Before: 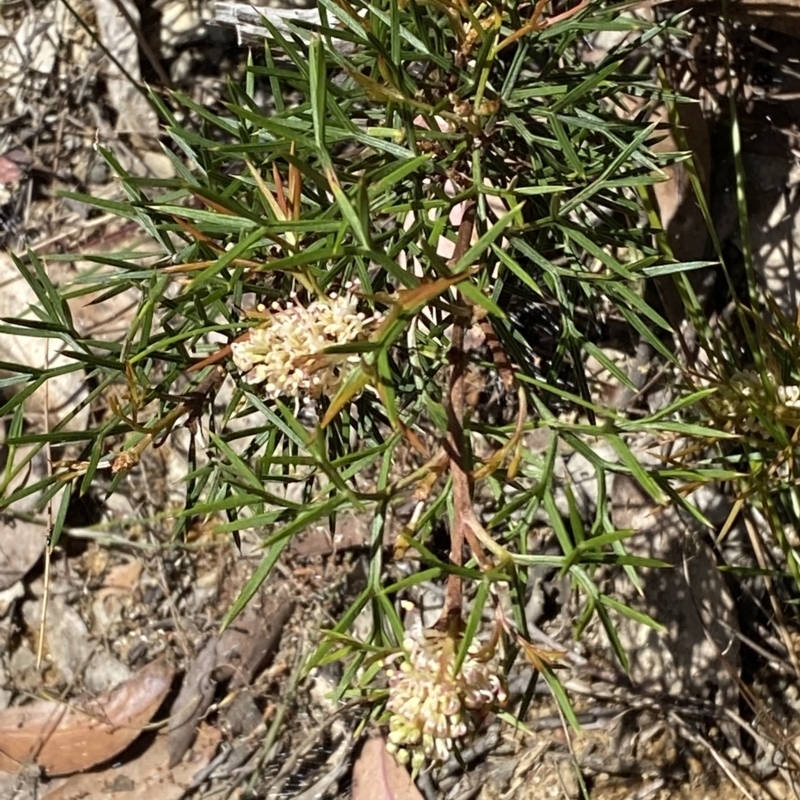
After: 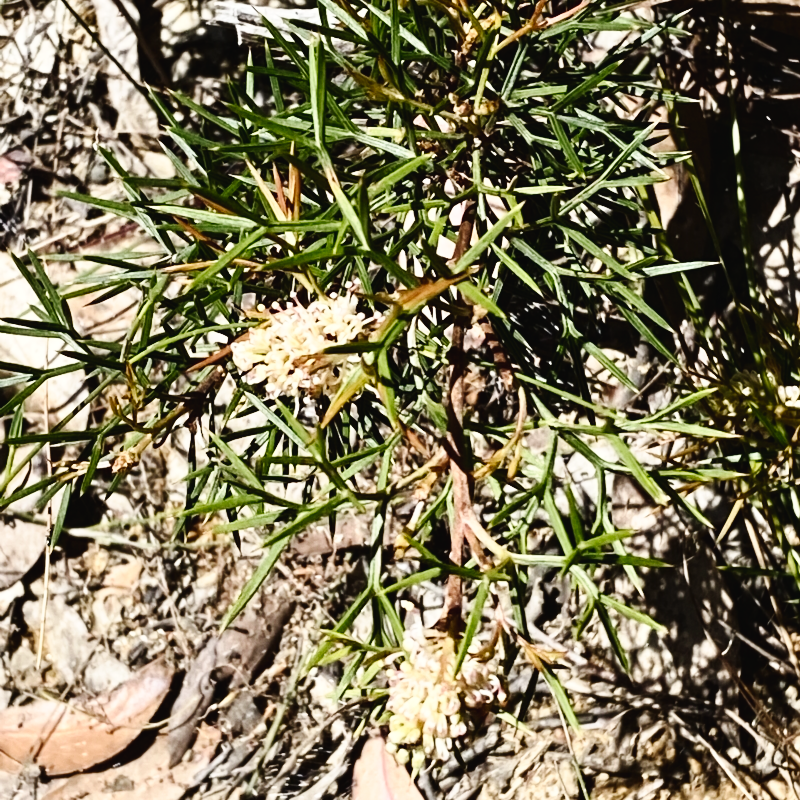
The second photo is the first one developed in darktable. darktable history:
tone curve: curves: ch0 [(0, 0.023) (0.087, 0.065) (0.184, 0.168) (0.45, 0.54) (0.57, 0.683) (0.722, 0.825) (0.877, 0.948) (1, 1)]; ch1 [(0, 0) (0.388, 0.369) (0.44, 0.45) (0.495, 0.491) (0.534, 0.528) (0.657, 0.655) (1, 1)]; ch2 [(0, 0) (0.353, 0.317) (0.408, 0.427) (0.5, 0.497) (0.534, 0.544) (0.576, 0.605) (0.625, 0.631) (1, 1)], preserve colors none
contrast brightness saturation: contrast 0.295
